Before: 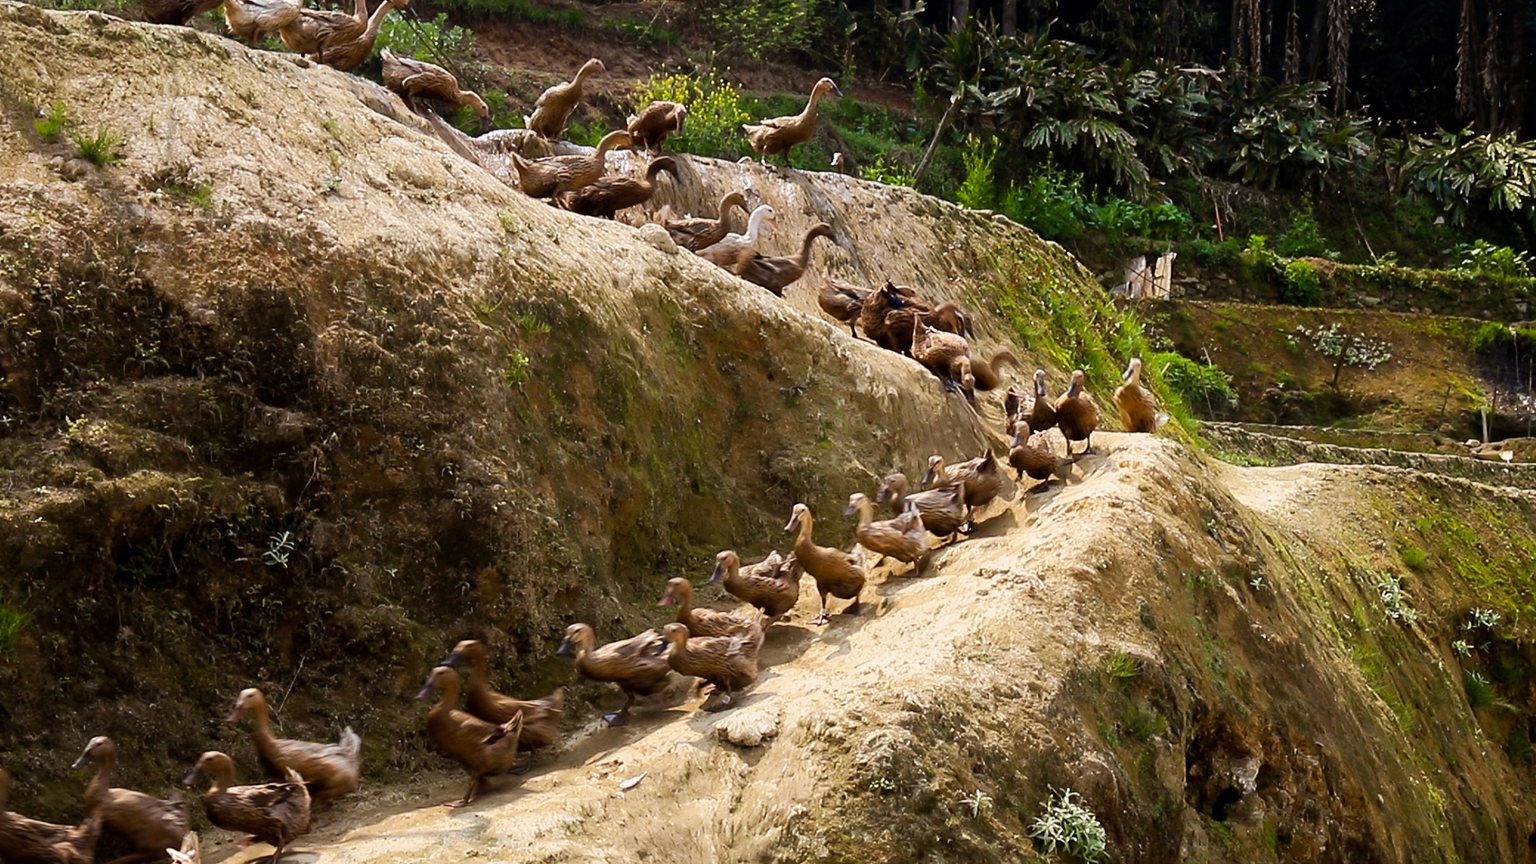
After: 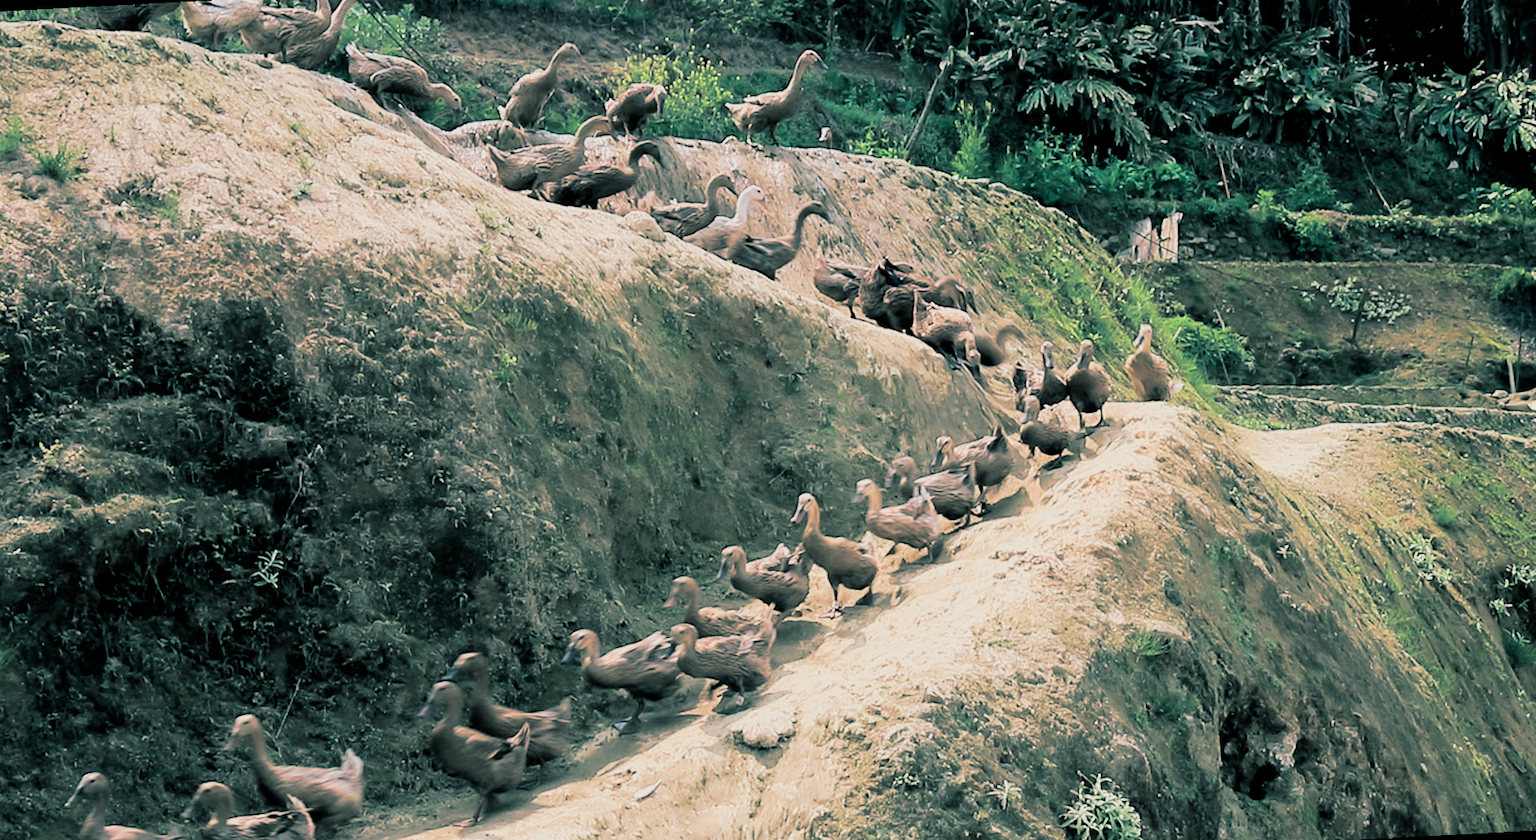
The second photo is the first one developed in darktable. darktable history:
crop: bottom 0.071%
exposure: exposure 1 EV, compensate highlight preservation false
rotate and perspective: rotation -3°, crop left 0.031, crop right 0.968, crop top 0.07, crop bottom 0.93
filmic rgb: black relative exposure -8.79 EV, white relative exposure 4.98 EV, threshold 3 EV, target black luminance 0%, hardness 3.77, latitude 66.33%, contrast 0.822, shadows ↔ highlights balance 20%, color science v5 (2021), contrast in shadows safe, contrast in highlights safe, enable highlight reconstruction true
split-toning: shadows › hue 186.43°, highlights › hue 49.29°, compress 30.29%
color contrast: blue-yellow contrast 0.7
